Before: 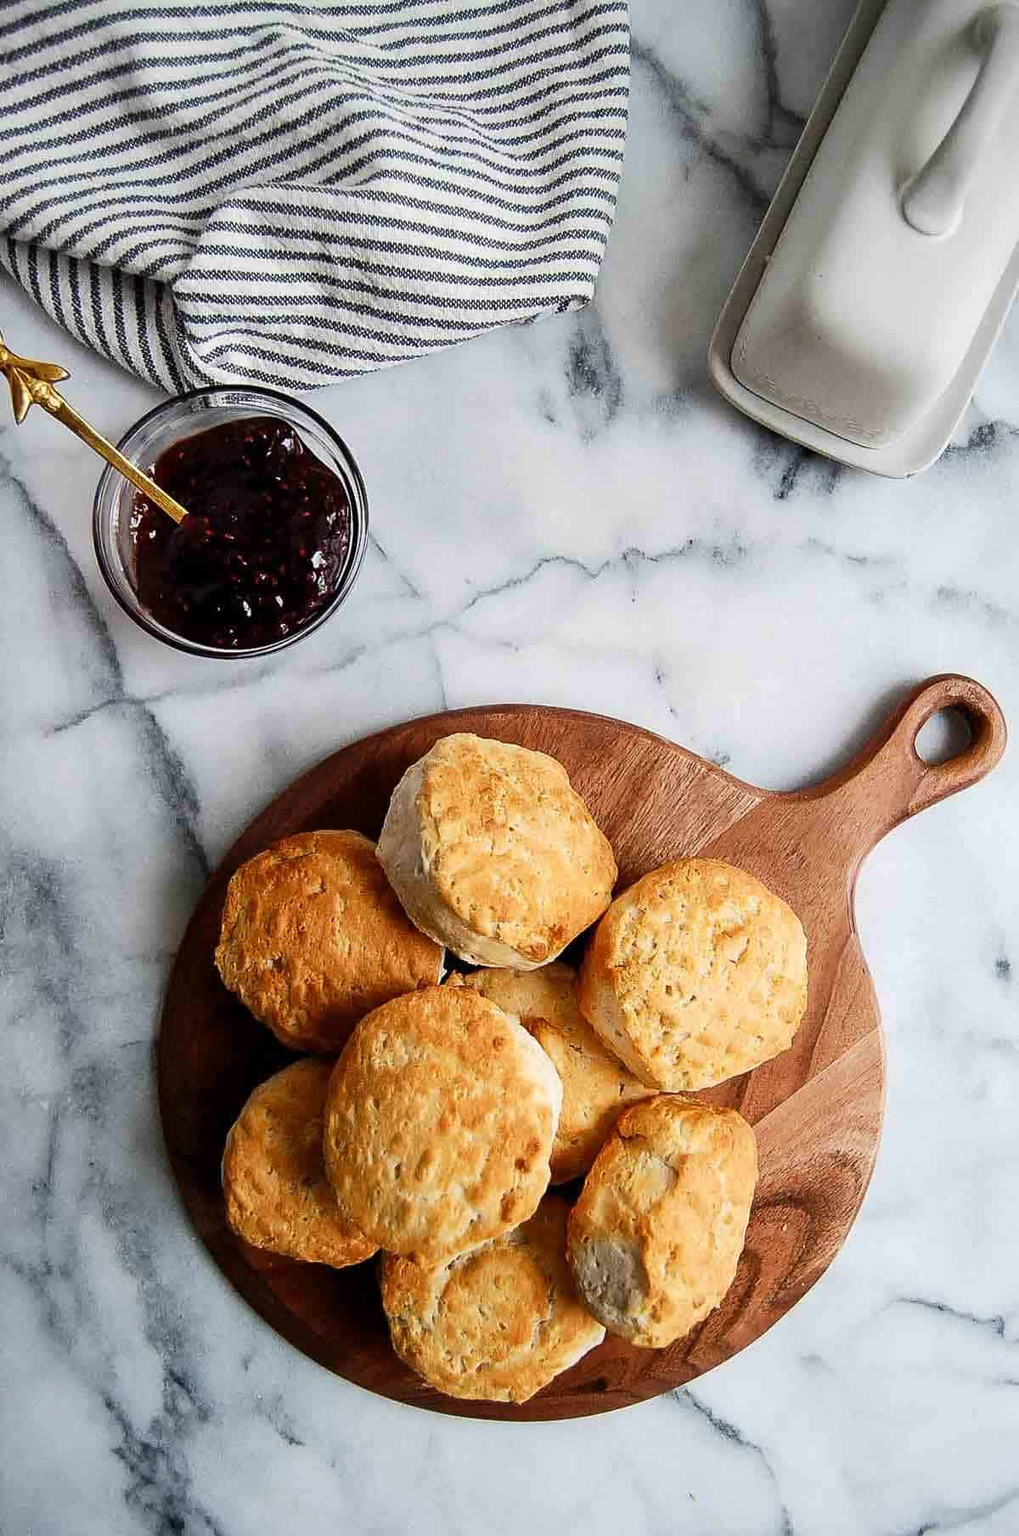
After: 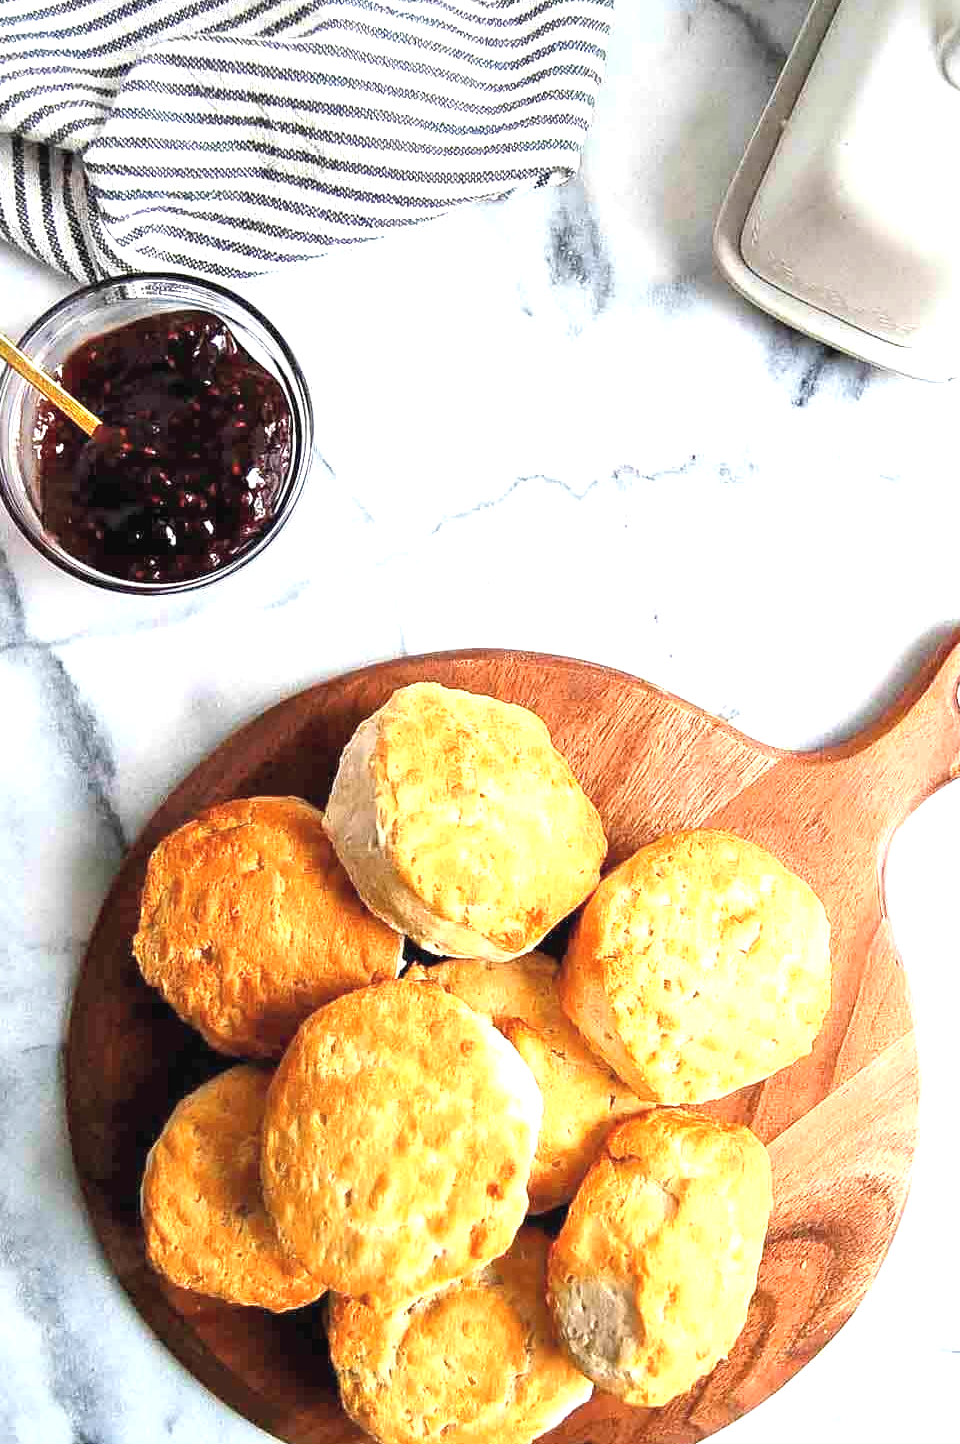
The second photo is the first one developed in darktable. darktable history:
contrast brightness saturation: brightness 0.147
crop and rotate: left 10.082%, top 10.045%, right 9.9%, bottom 10.108%
exposure: black level correction 0, exposure 1.2 EV, compensate highlight preservation false
color correction: highlights b* -0.035, saturation 1.06
